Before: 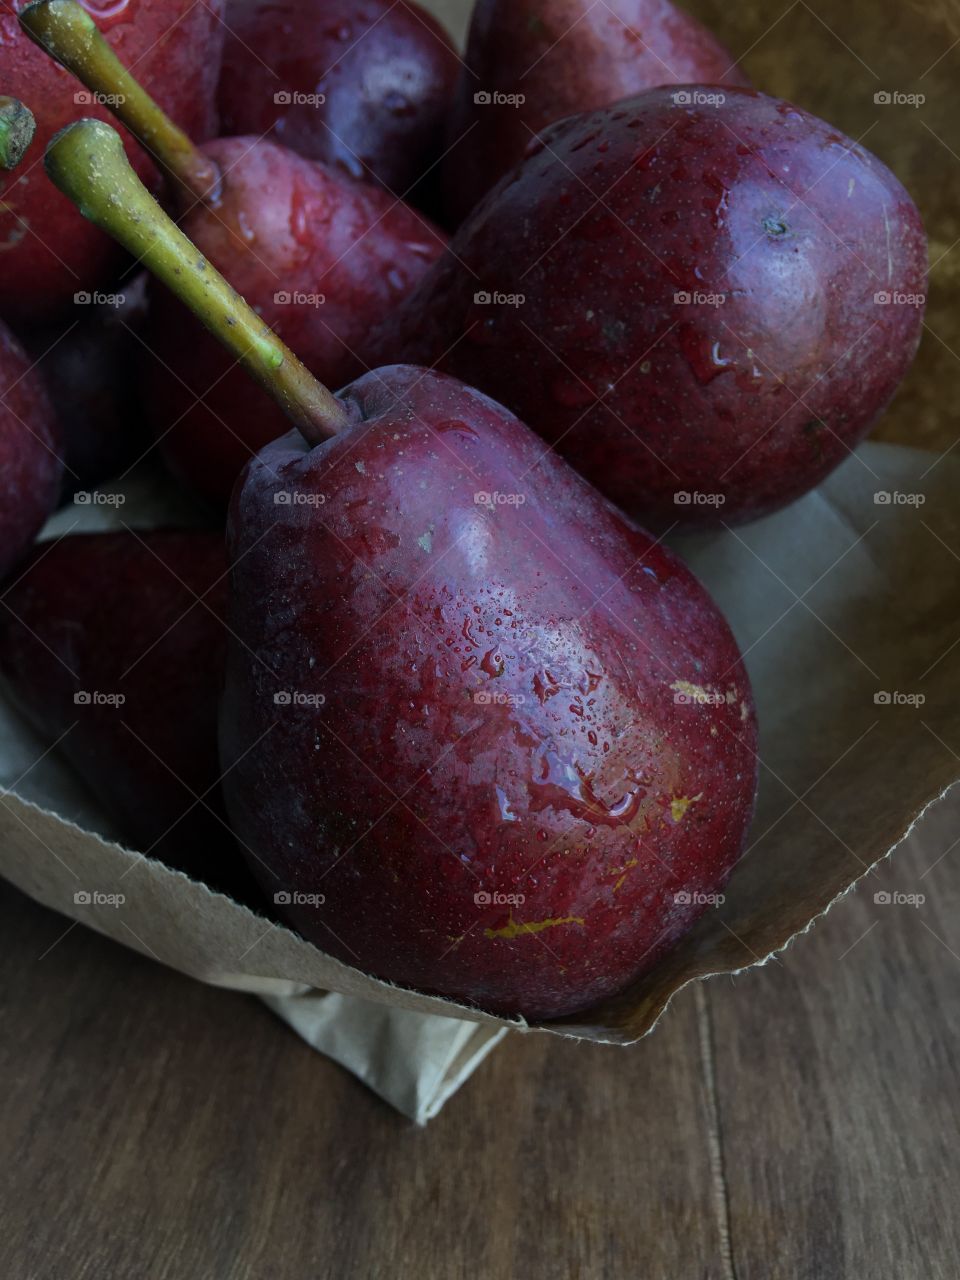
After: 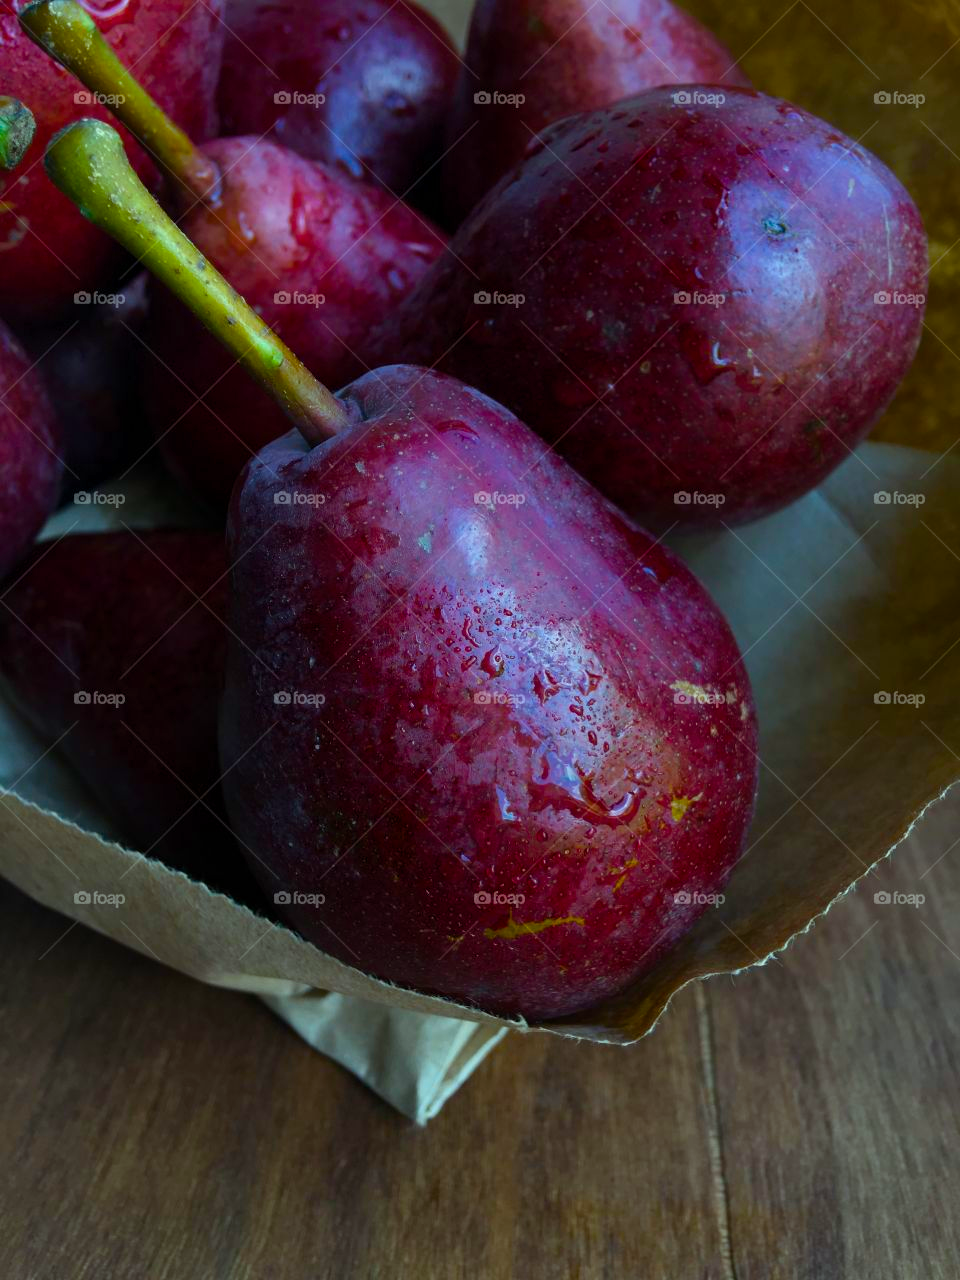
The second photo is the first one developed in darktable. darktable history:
color balance rgb: power › hue 307.94°, highlights gain › luminance 20.015%, highlights gain › chroma 2.738%, highlights gain › hue 174.58°, perceptual saturation grading › global saturation 20%, perceptual saturation grading › highlights -24.774%, perceptual saturation grading › shadows 24.679%, global vibrance 45.756%
